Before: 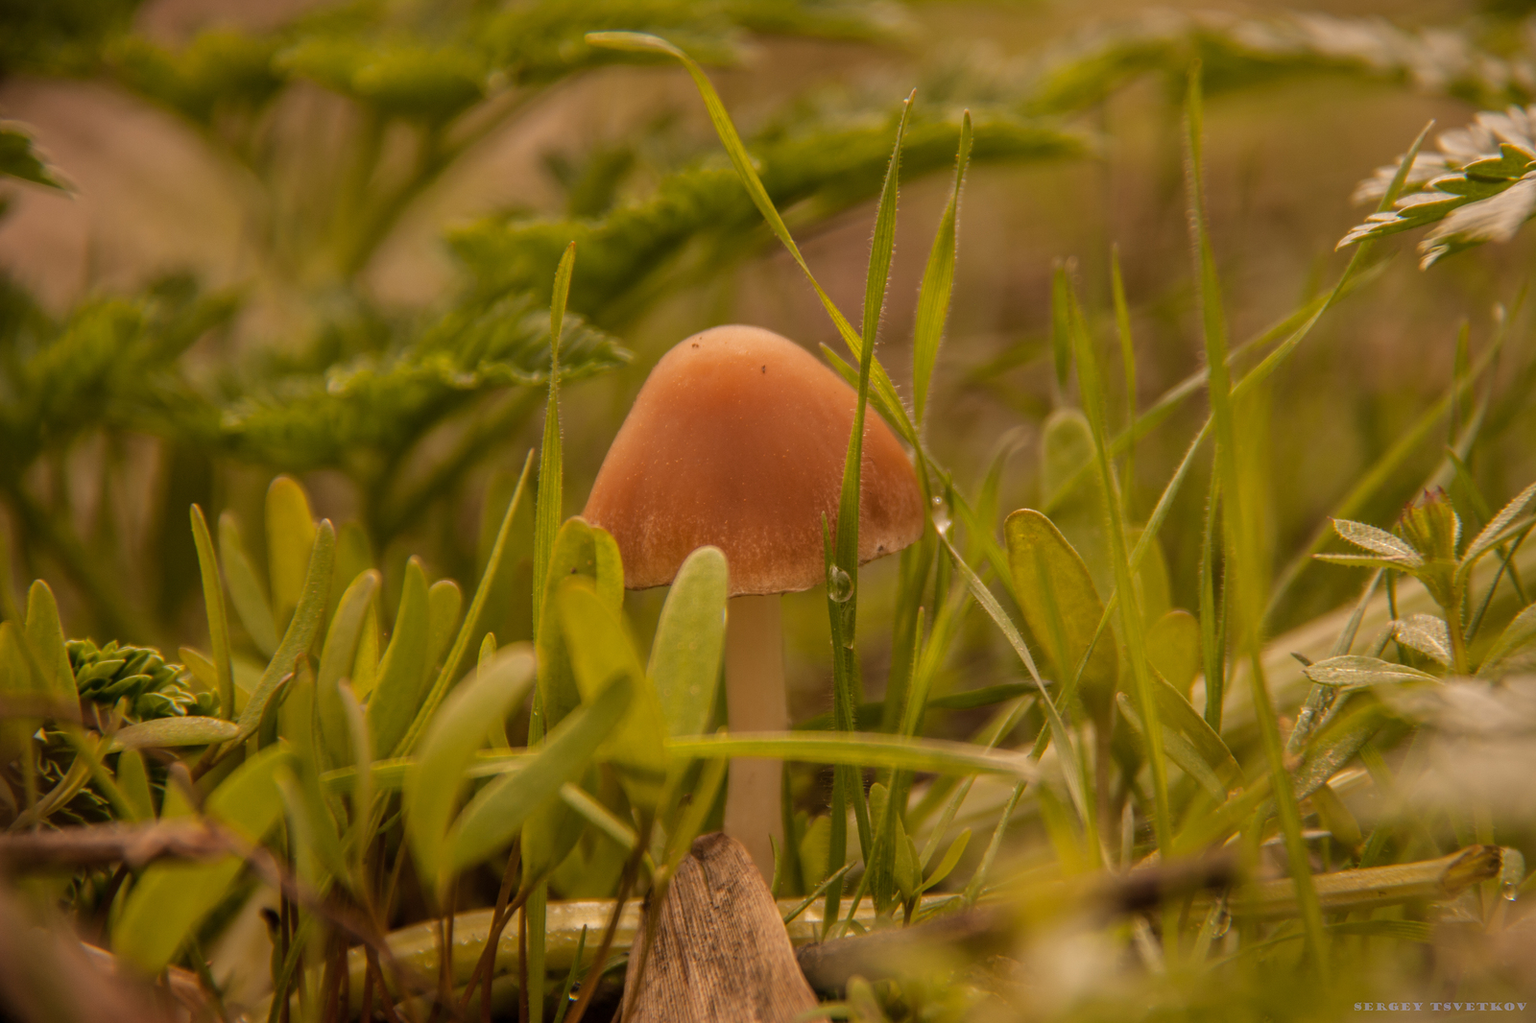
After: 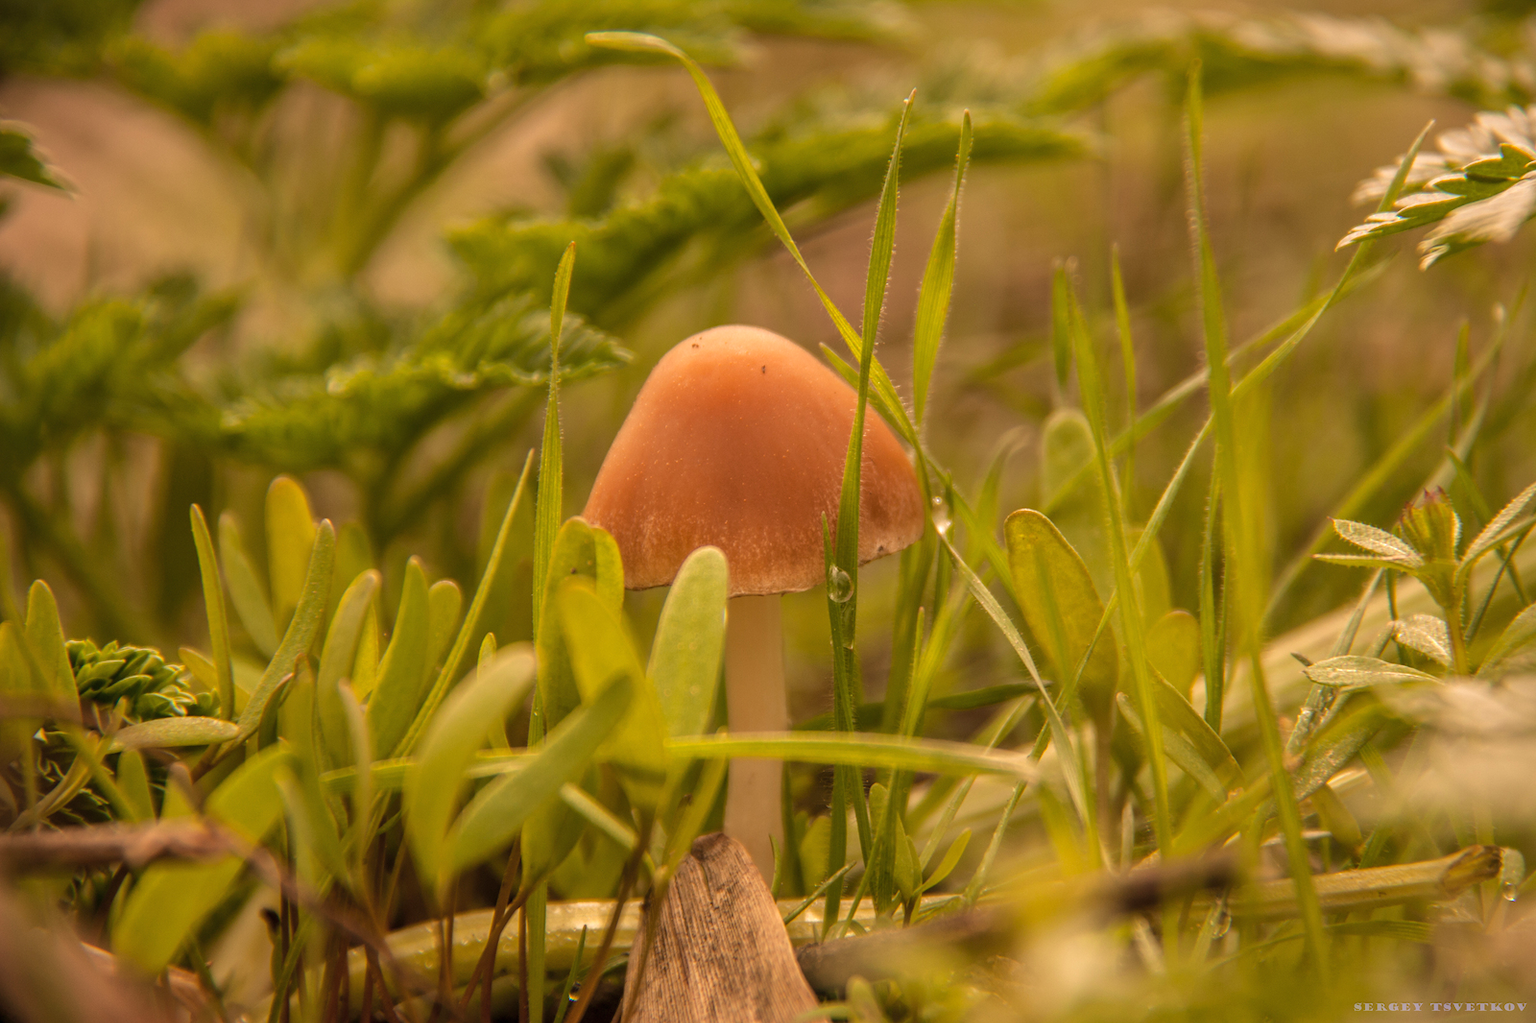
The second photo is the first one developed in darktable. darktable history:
exposure: black level correction 0, exposure 0.498 EV, compensate highlight preservation false
shadows and highlights: shadows 25.22, highlights -25.65, highlights color adjustment 56.31%
velvia: on, module defaults
